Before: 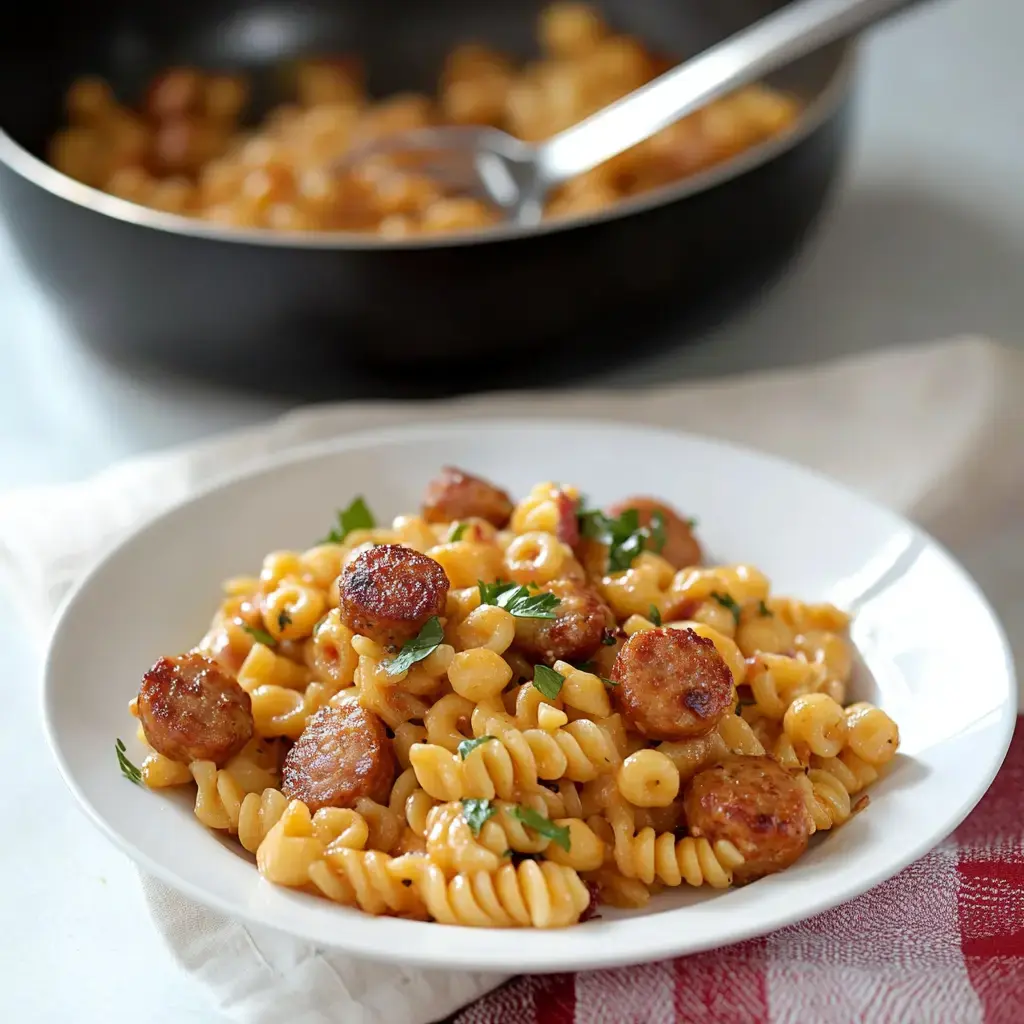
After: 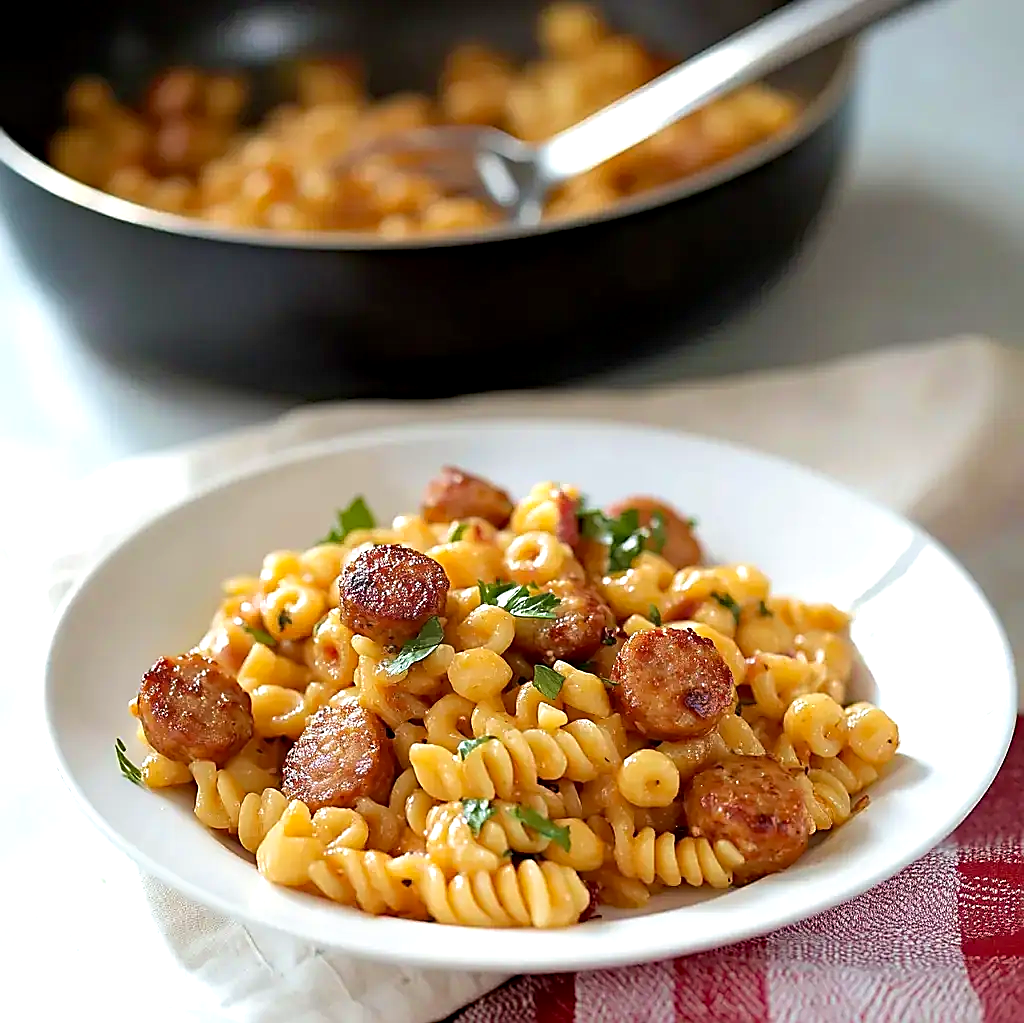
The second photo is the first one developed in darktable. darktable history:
crop: bottom 0.067%
sharpen: radius 1.375, amount 1.259, threshold 0.67
exposure: black level correction 0.002, exposure 0.296 EV, compensate exposure bias true, compensate highlight preservation false
haze removal: adaptive false
velvia: on, module defaults
